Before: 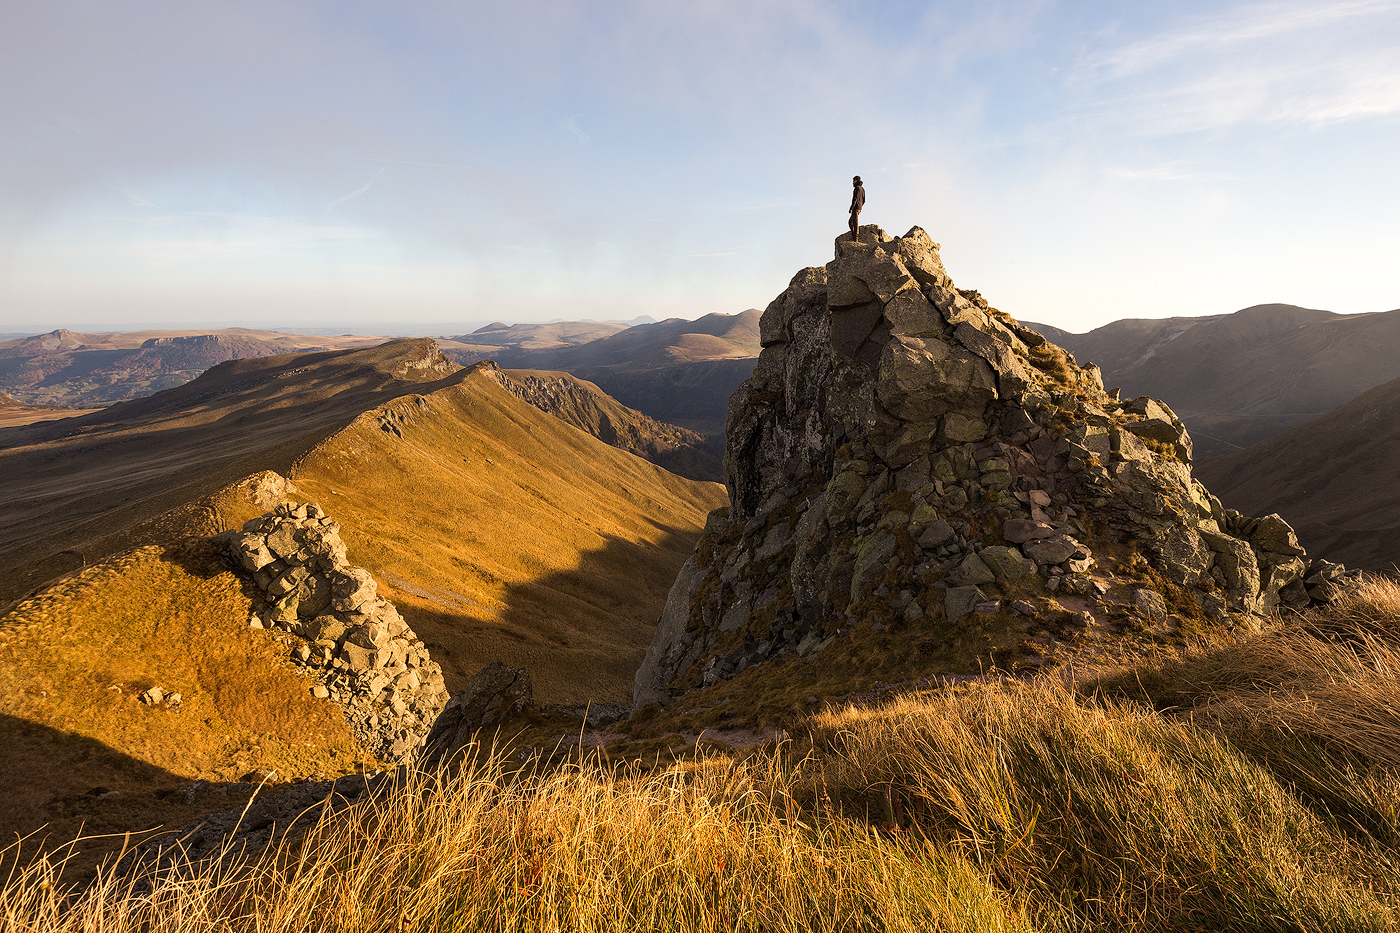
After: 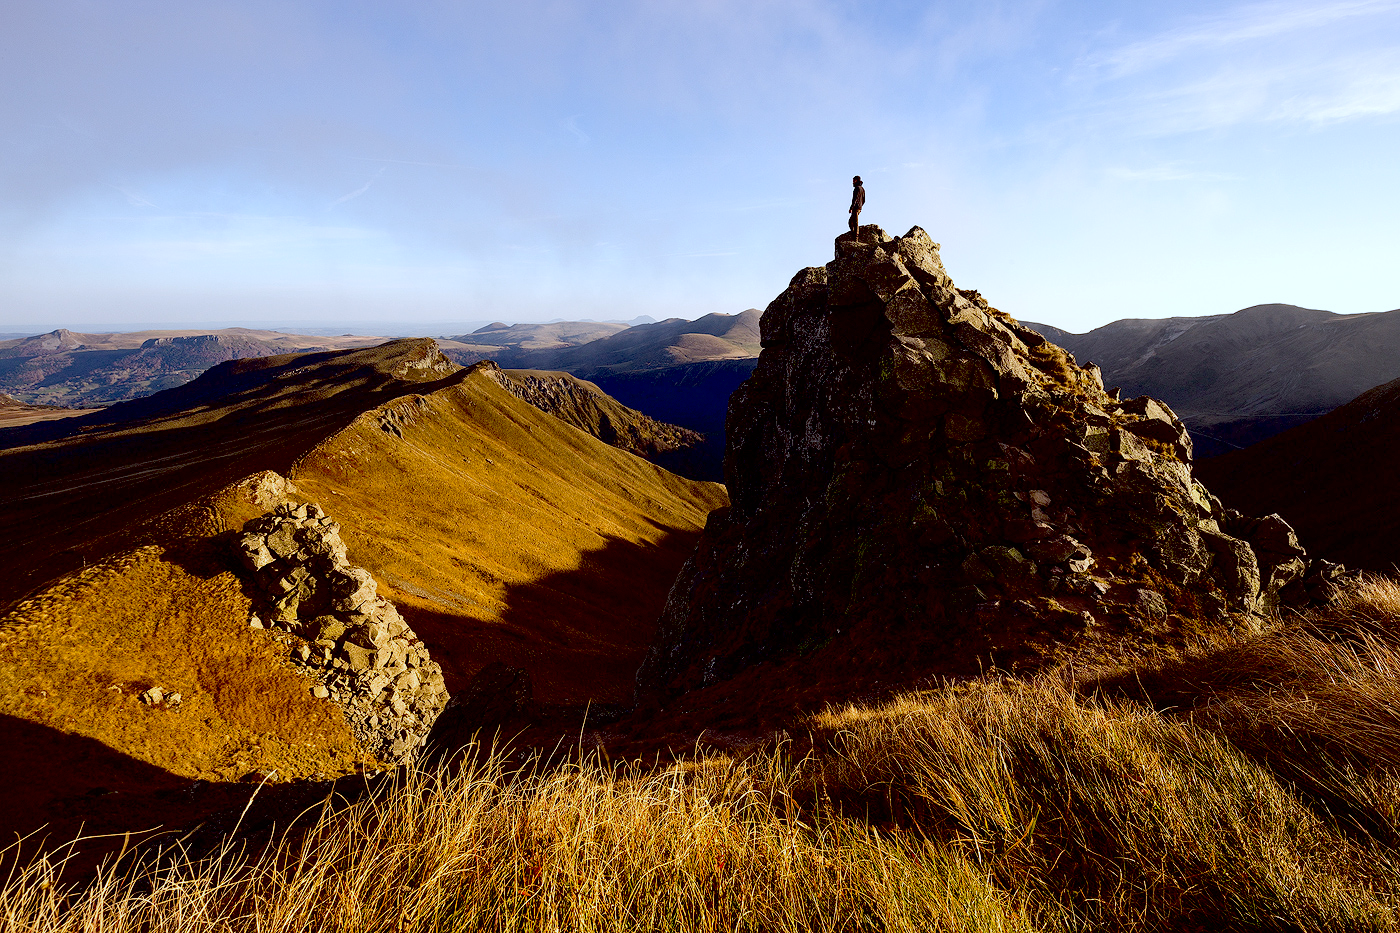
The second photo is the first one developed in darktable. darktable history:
white balance: red 0.926, green 1.003, blue 1.133
exposure: black level correction 0.056, compensate highlight preservation false
contrast brightness saturation: saturation -0.05
